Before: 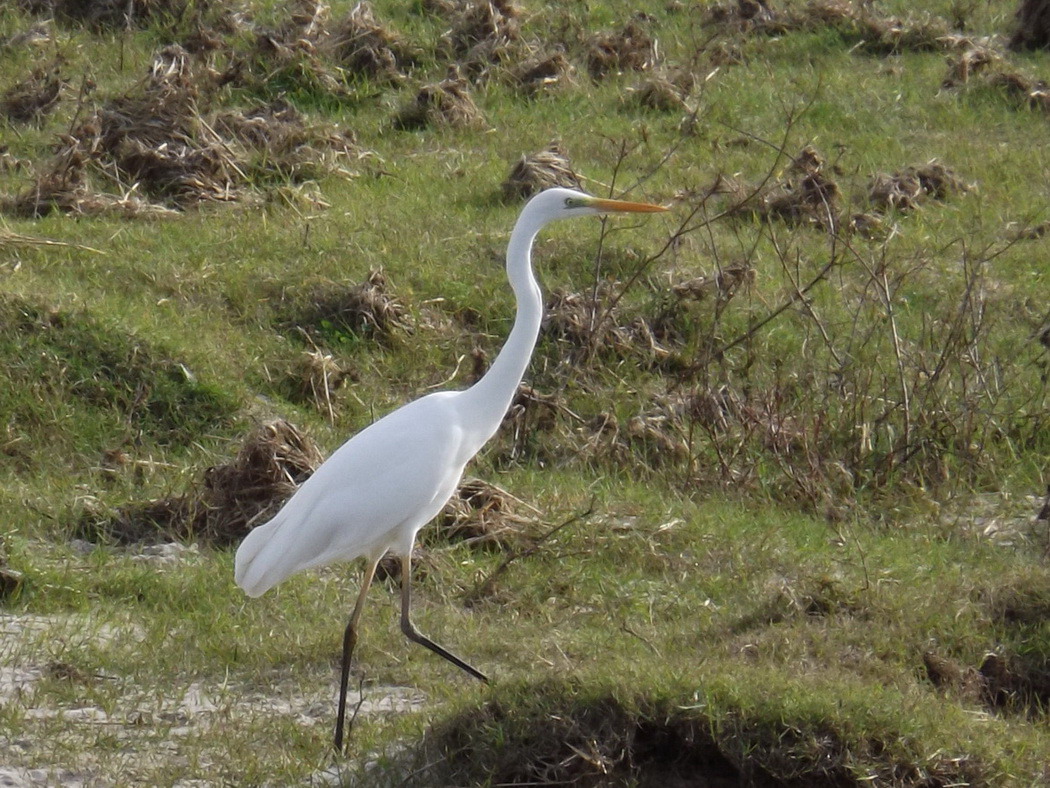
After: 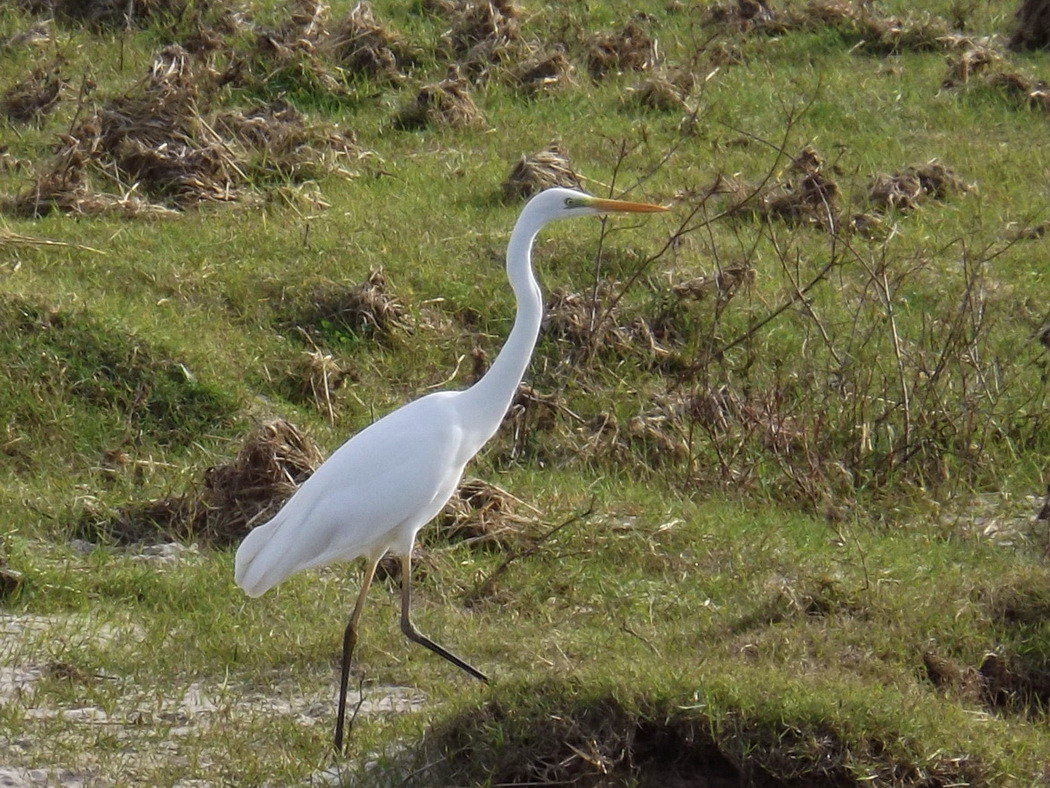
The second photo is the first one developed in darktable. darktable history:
sharpen: amount 0.209
local contrast: detail 109%
velvia: on, module defaults
